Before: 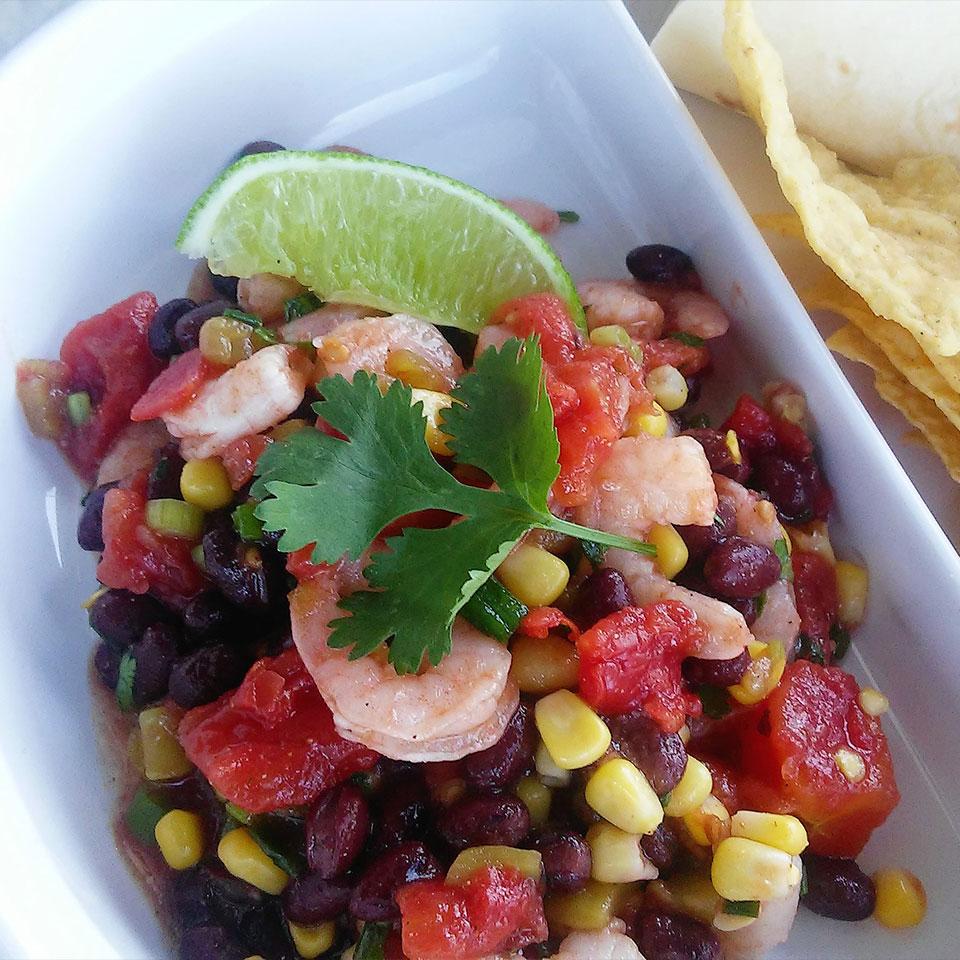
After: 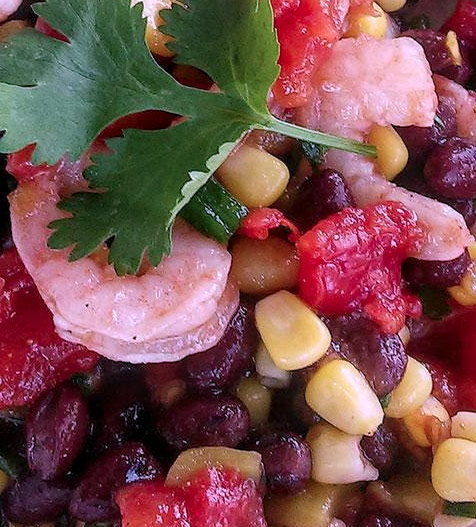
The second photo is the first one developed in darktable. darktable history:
color correction: highlights a* 15.82, highlights b* -20.62
crop: left 29.242%, top 41.58%, right 21.125%, bottom 3.48%
local contrast: detail 130%
